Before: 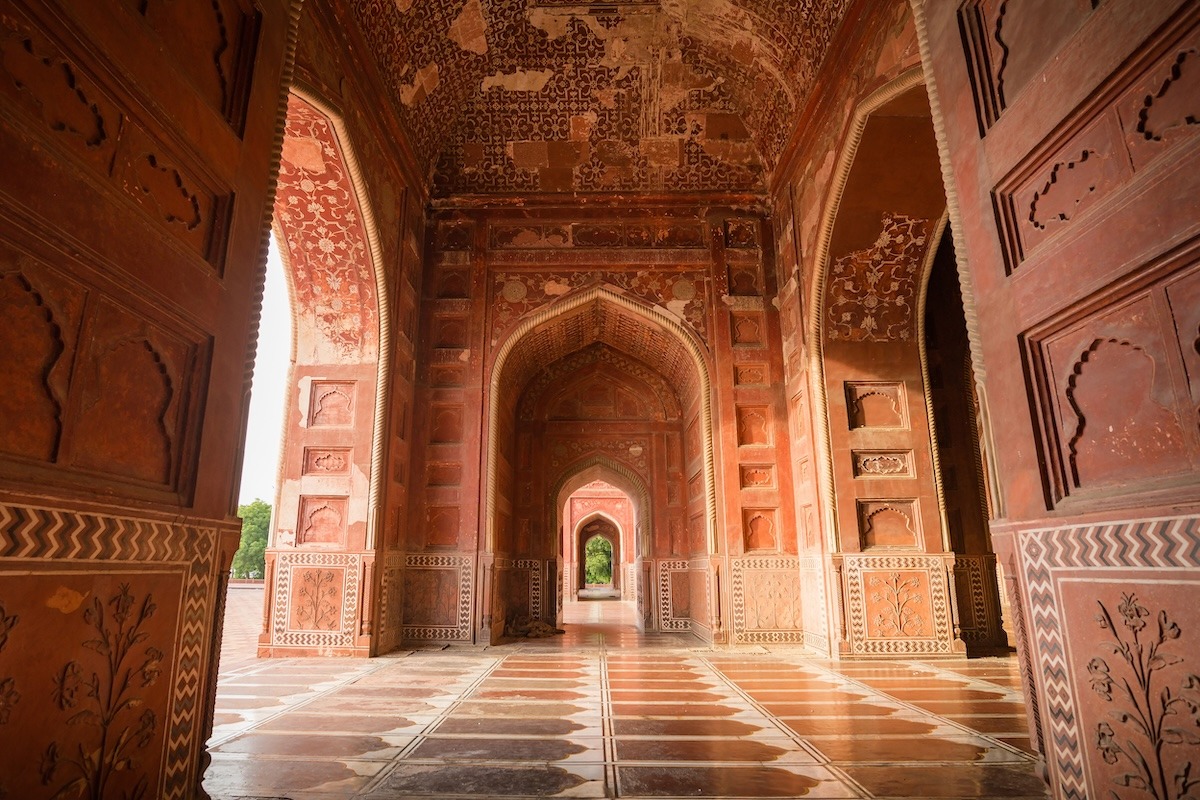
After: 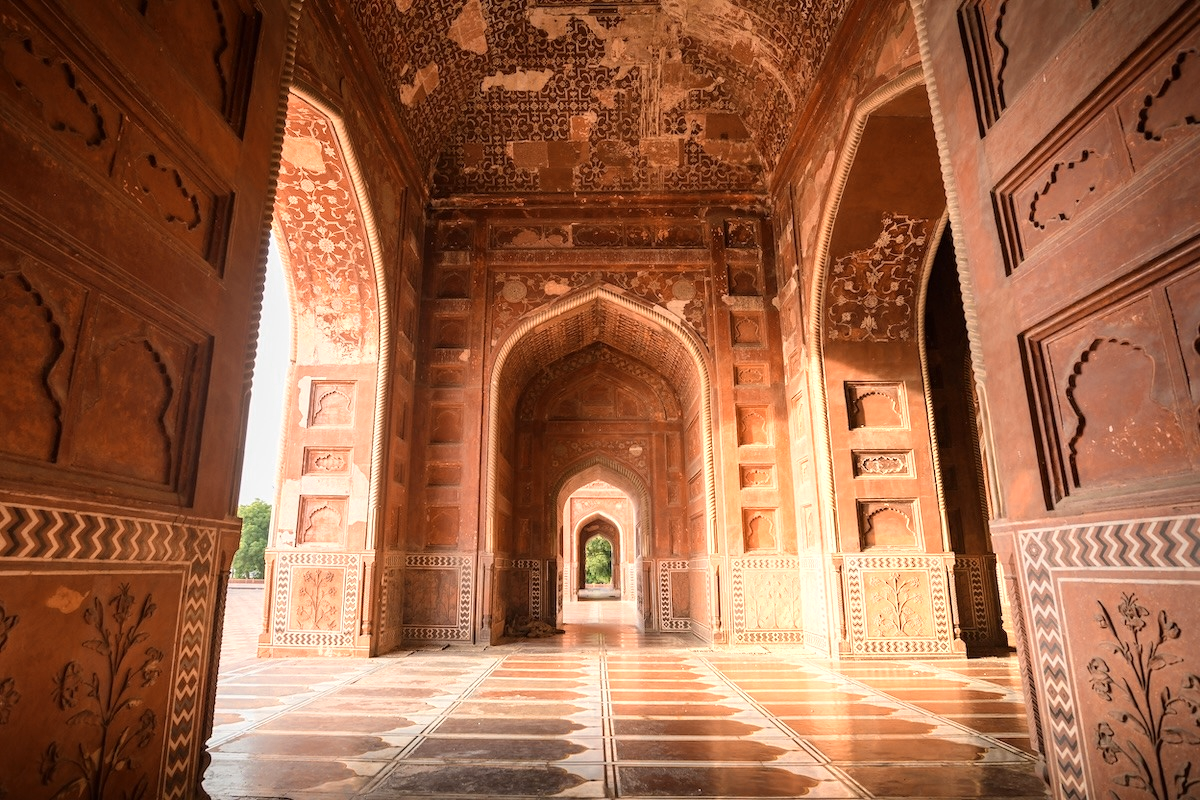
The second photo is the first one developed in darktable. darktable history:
color zones: curves: ch0 [(0.018, 0.548) (0.197, 0.654) (0.425, 0.447) (0.605, 0.658) (0.732, 0.579)]; ch1 [(0.105, 0.531) (0.224, 0.531) (0.386, 0.39) (0.618, 0.456) (0.732, 0.456) (0.956, 0.421)]; ch2 [(0.039, 0.583) (0.215, 0.465) (0.399, 0.544) (0.465, 0.548) (0.614, 0.447) (0.724, 0.43) (0.882, 0.623) (0.956, 0.632)]
exposure: exposure -0.012 EV, compensate exposure bias true, compensate highlight preservation false
